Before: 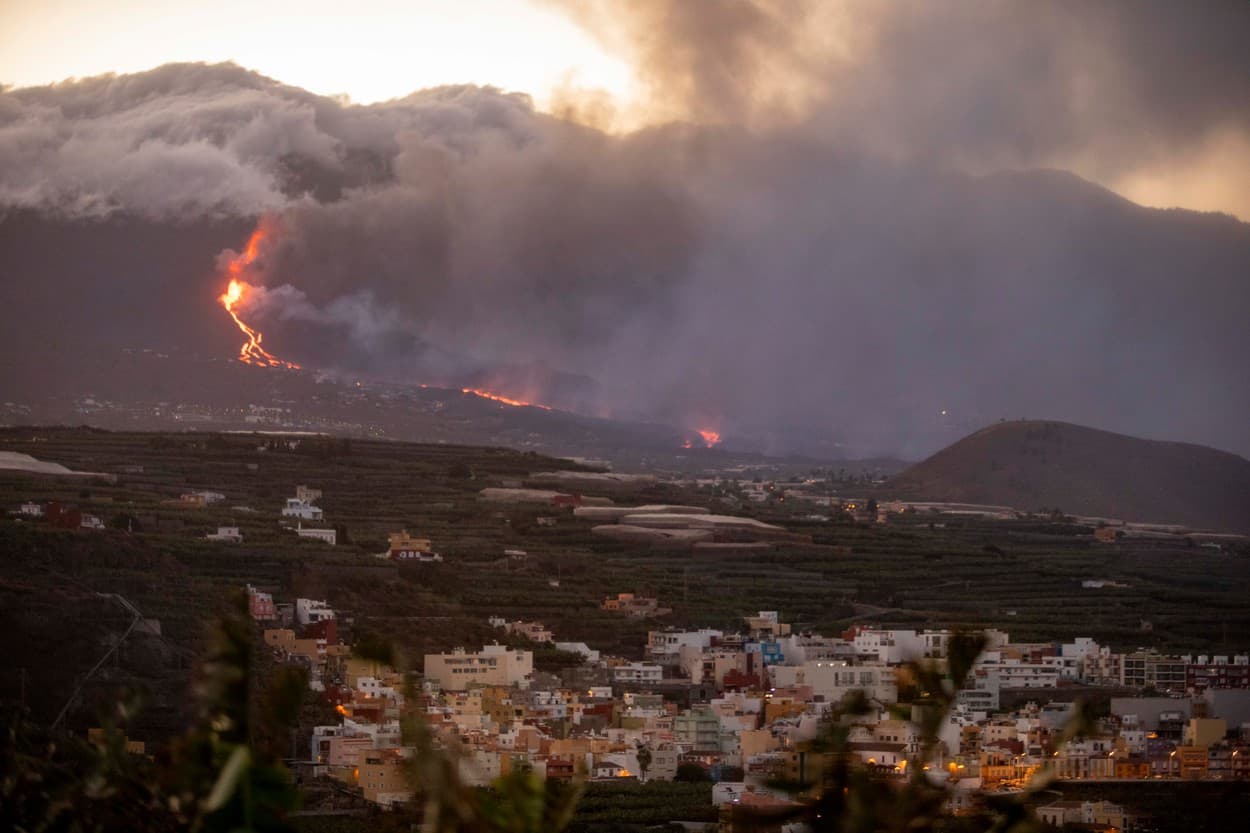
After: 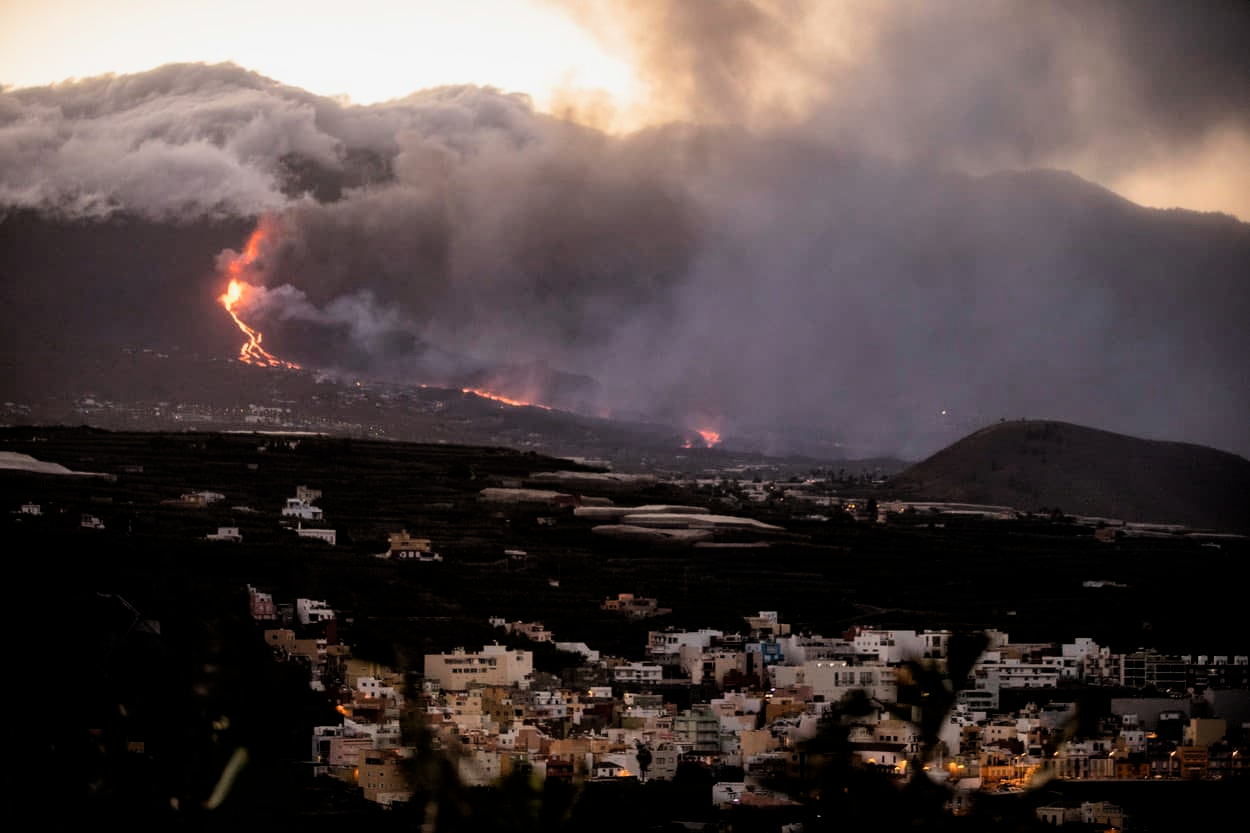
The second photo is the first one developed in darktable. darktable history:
filmic rgb: black relative exposure -4 EV, white relative exposure 3 EV, hardness 2.99, contrast 1.512
